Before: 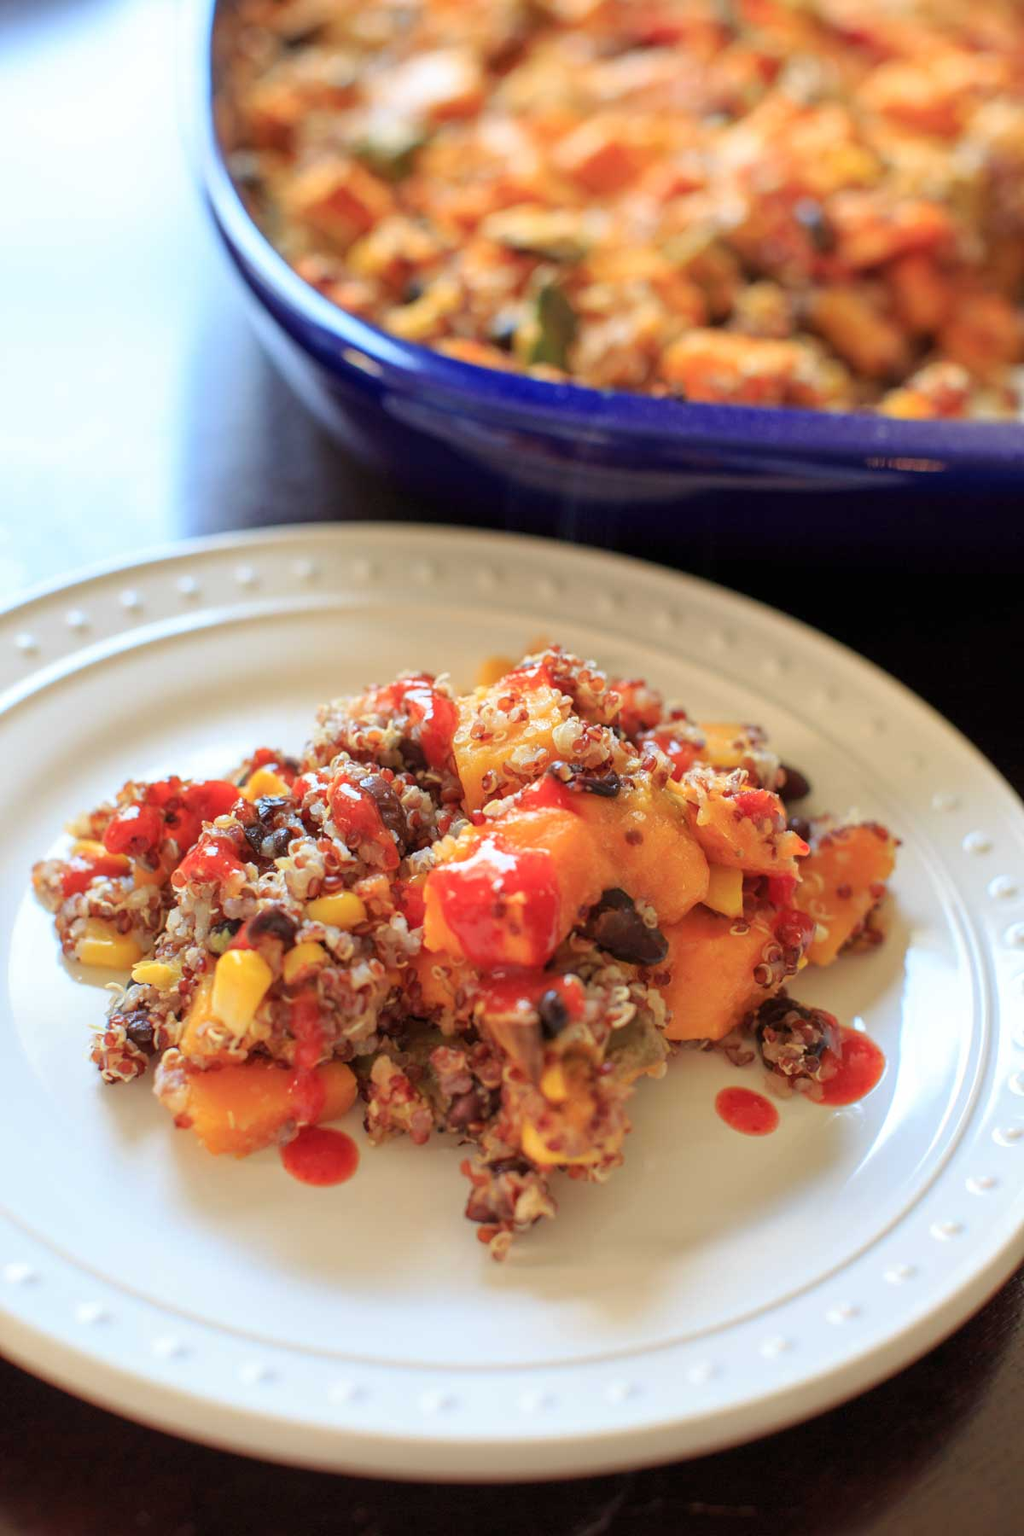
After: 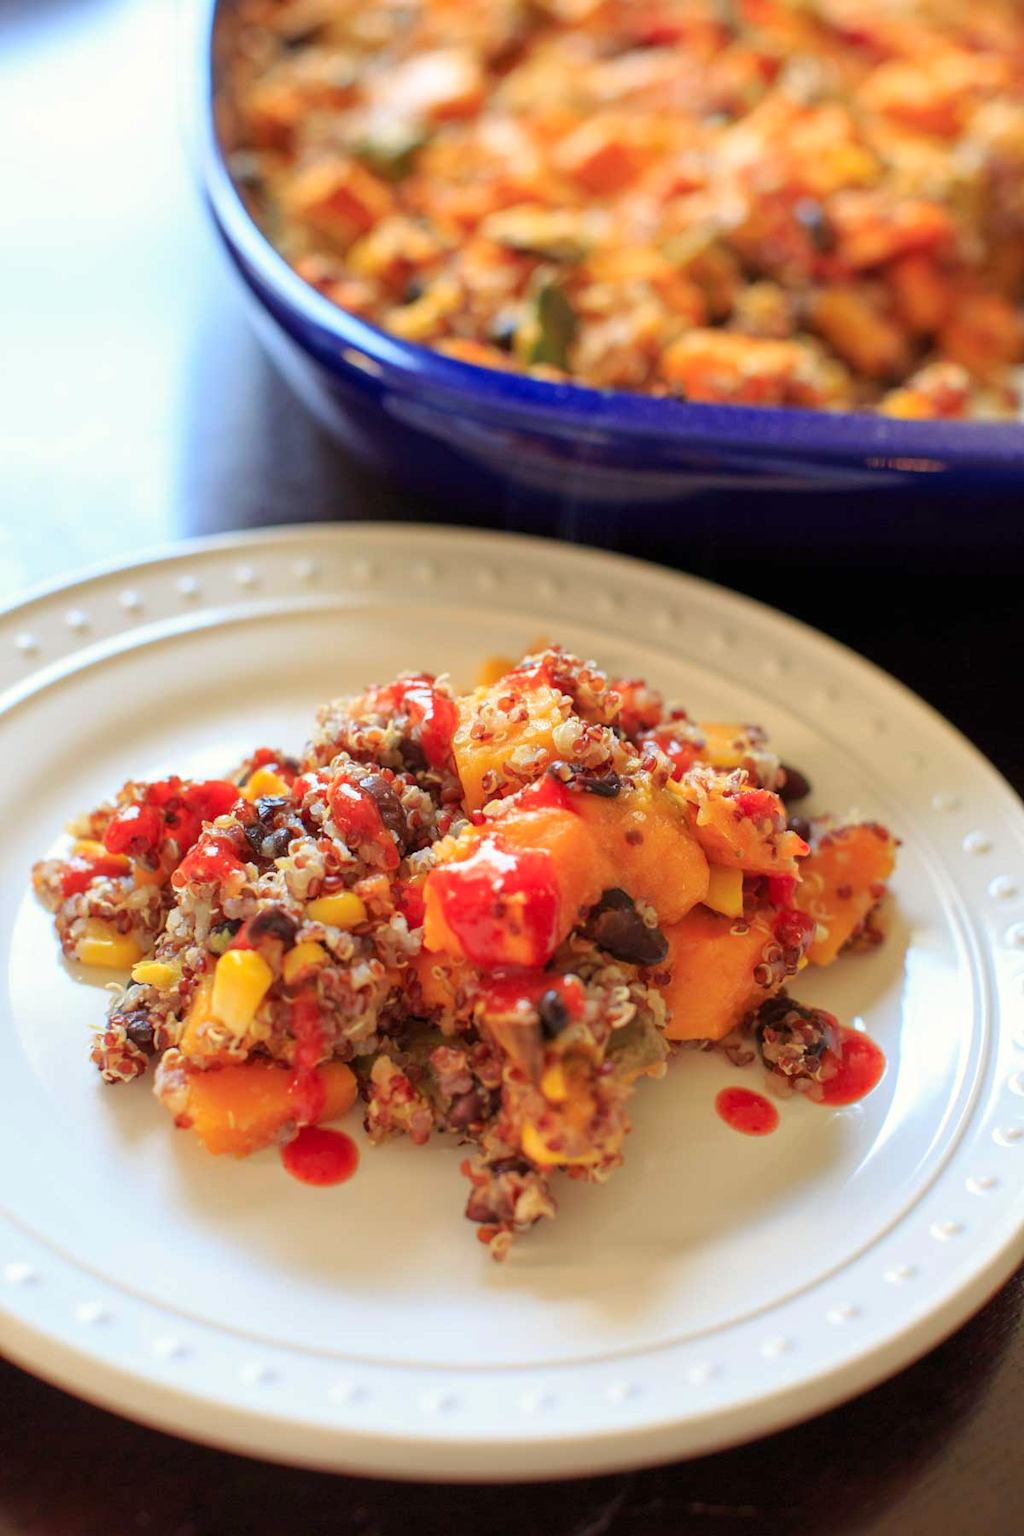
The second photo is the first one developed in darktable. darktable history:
color correction: highlights a* 0.759, highlights b* 2.74, saturation 1.09
